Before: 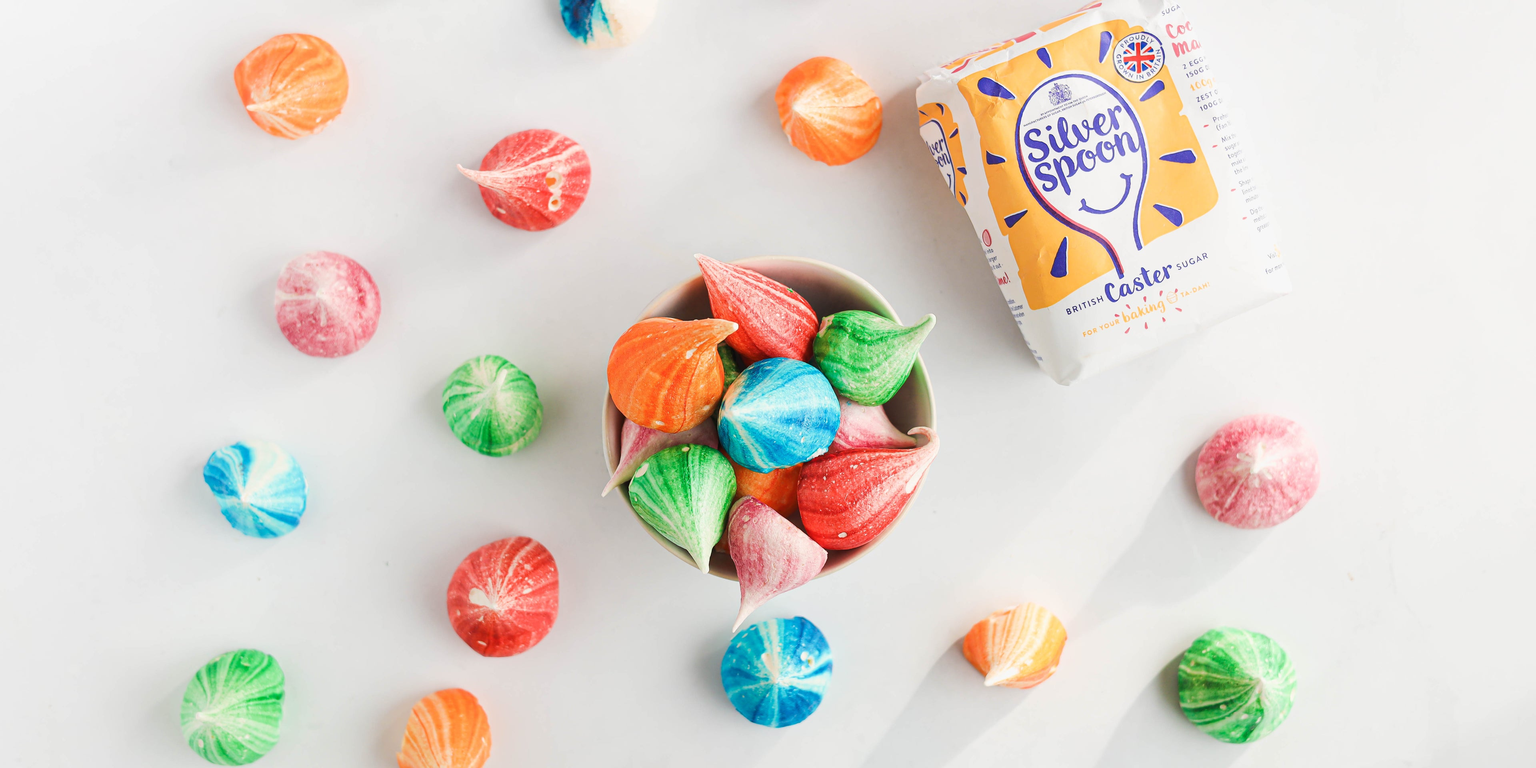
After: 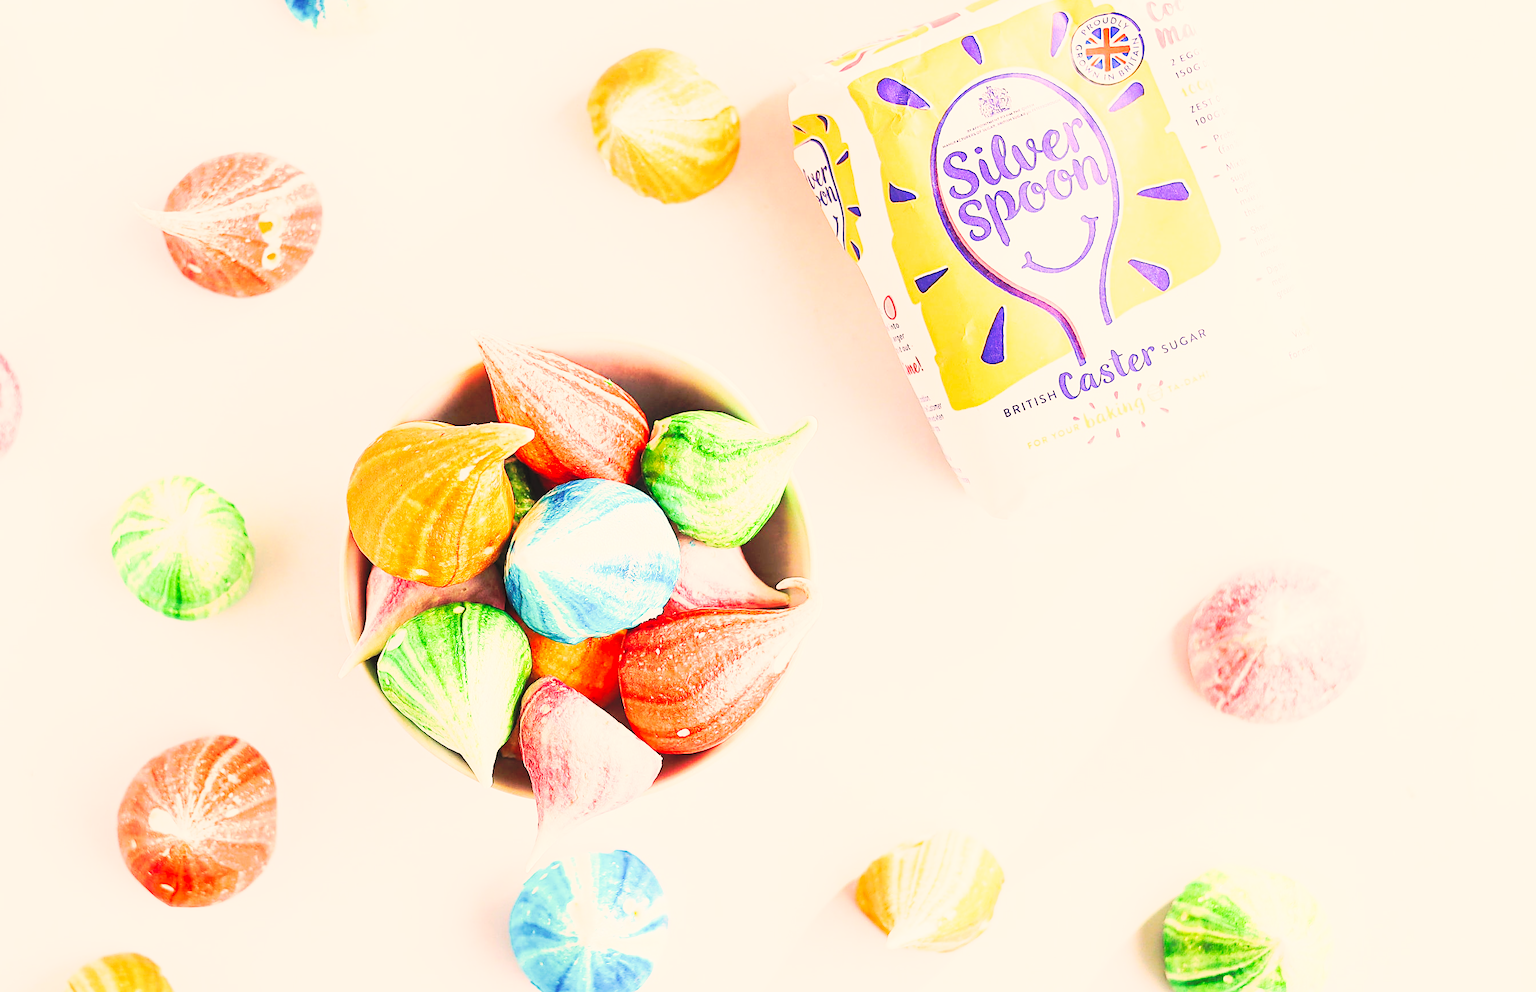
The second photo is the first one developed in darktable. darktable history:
base curve: curves: ch0 [(0, 0) (0.032, 0.025) (0.121, 0.166) (0.206, 0.329) (0.605, 0.79) (1, 1)], preserve colors none
contrast brightness saturation: contrast 0.142, brightness 0.216
color correction: highlights a* 11.34, highlights b* 11.56
exposure: exposure 0.27 EV, compensate highlight preservation false
sharpen: on, module defaults
crop and rotate: left 23.795%, top 3.022%, right 6.322%, bottom 6.619%
tone curve: curves: ch0 [(0, 0) (0.003, 0.009) (0.011, 0.019) (0.025, 0.034) (0.044, 0.057) (0.069, 0.082) (0.1, 0.104) (0.136, 0.131) (0.177, 0.165) (0.224, 0.212) (0.277, 0.279) (0.335, 0.342) (0.399, 0.401) (0.468, 0.477) (0.543, 0.572) (0.623, 0.675) (0.709, 0.772) (0.801, 0.85) (0.898, 0.942) (1, 1)], preserve colors none
